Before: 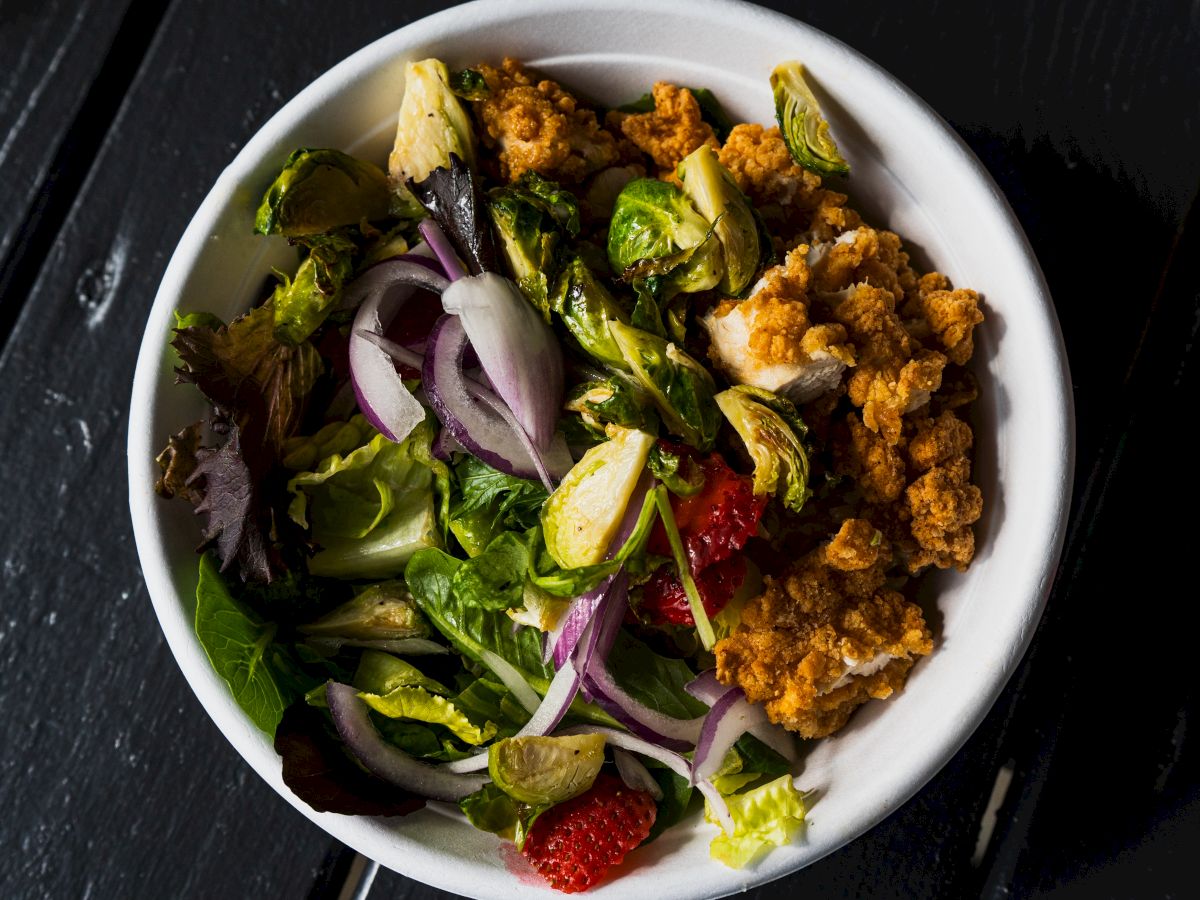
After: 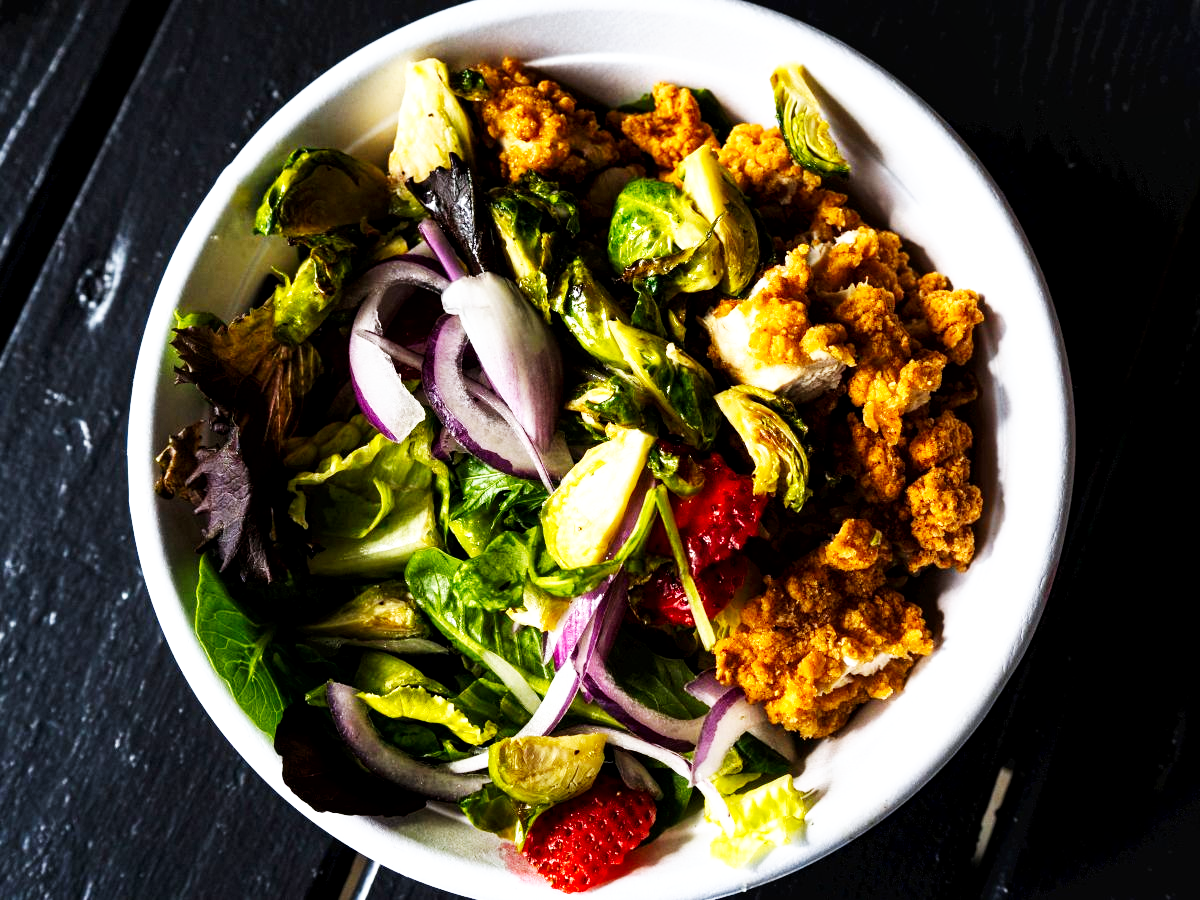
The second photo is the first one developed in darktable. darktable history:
base curve: curves: ch0 [(0, 0) (0.007, 0.004) (0.027, 0.03) (0.046, 0.07) (0.207, 0.54) (0.442, 0.872) (0.673, 0.972) (1, 1)], preserve colors none
white balance: red 0.983, blue 1.036
local contrast: highlights 100%, shadows 100%, detail 120%, midtone range 0.2
